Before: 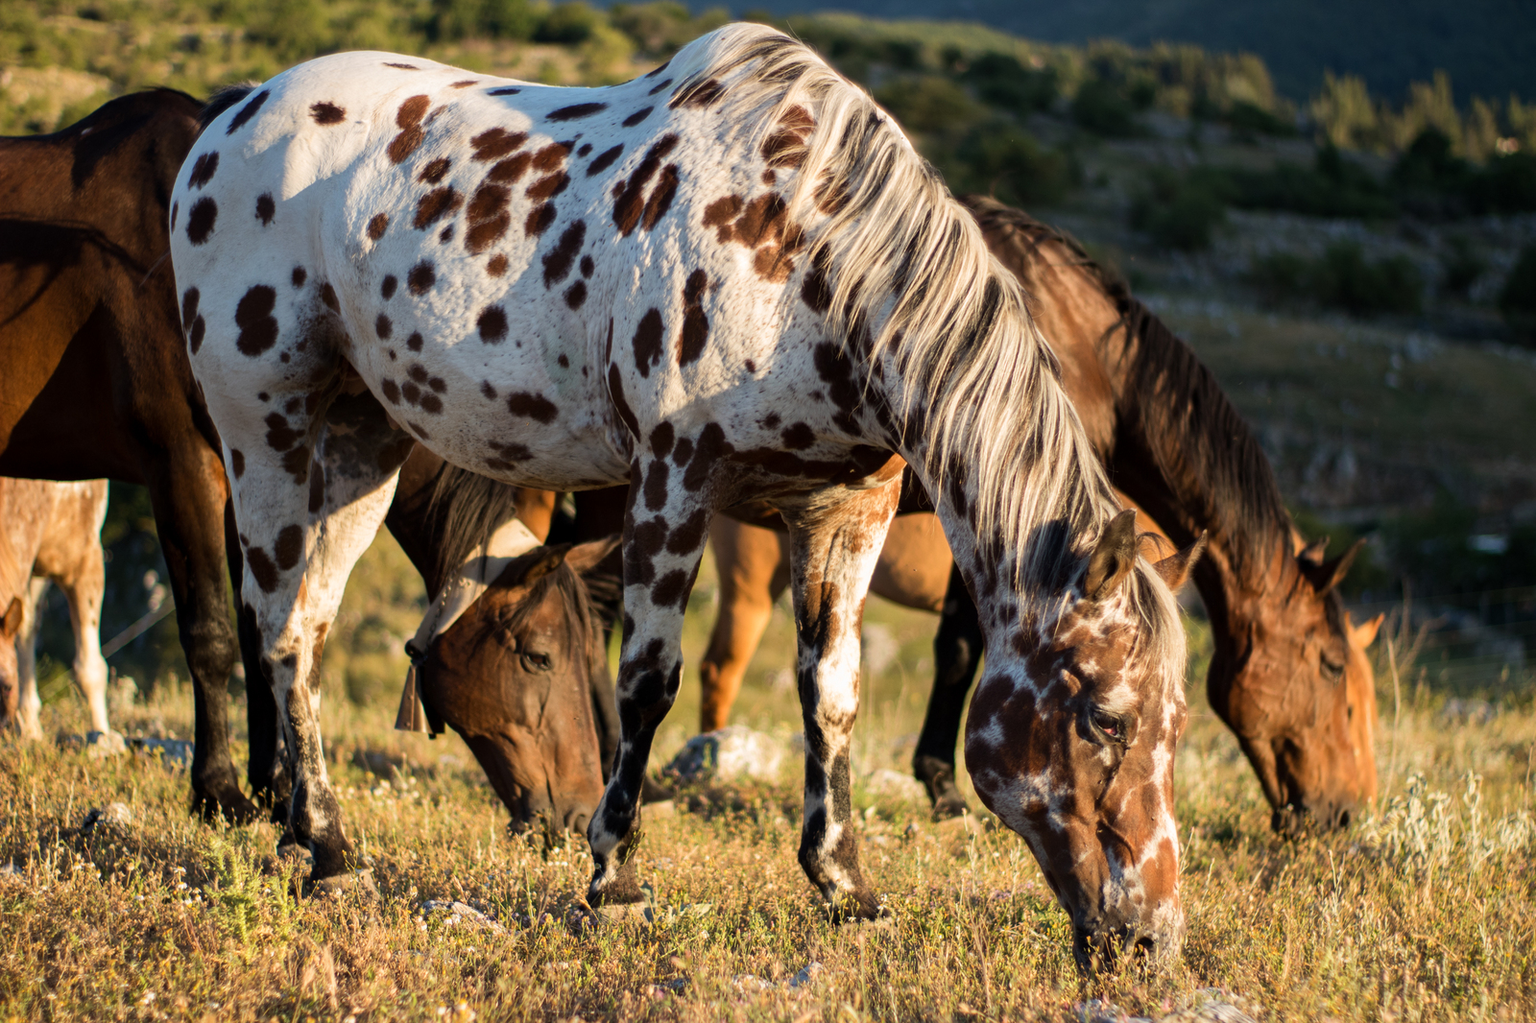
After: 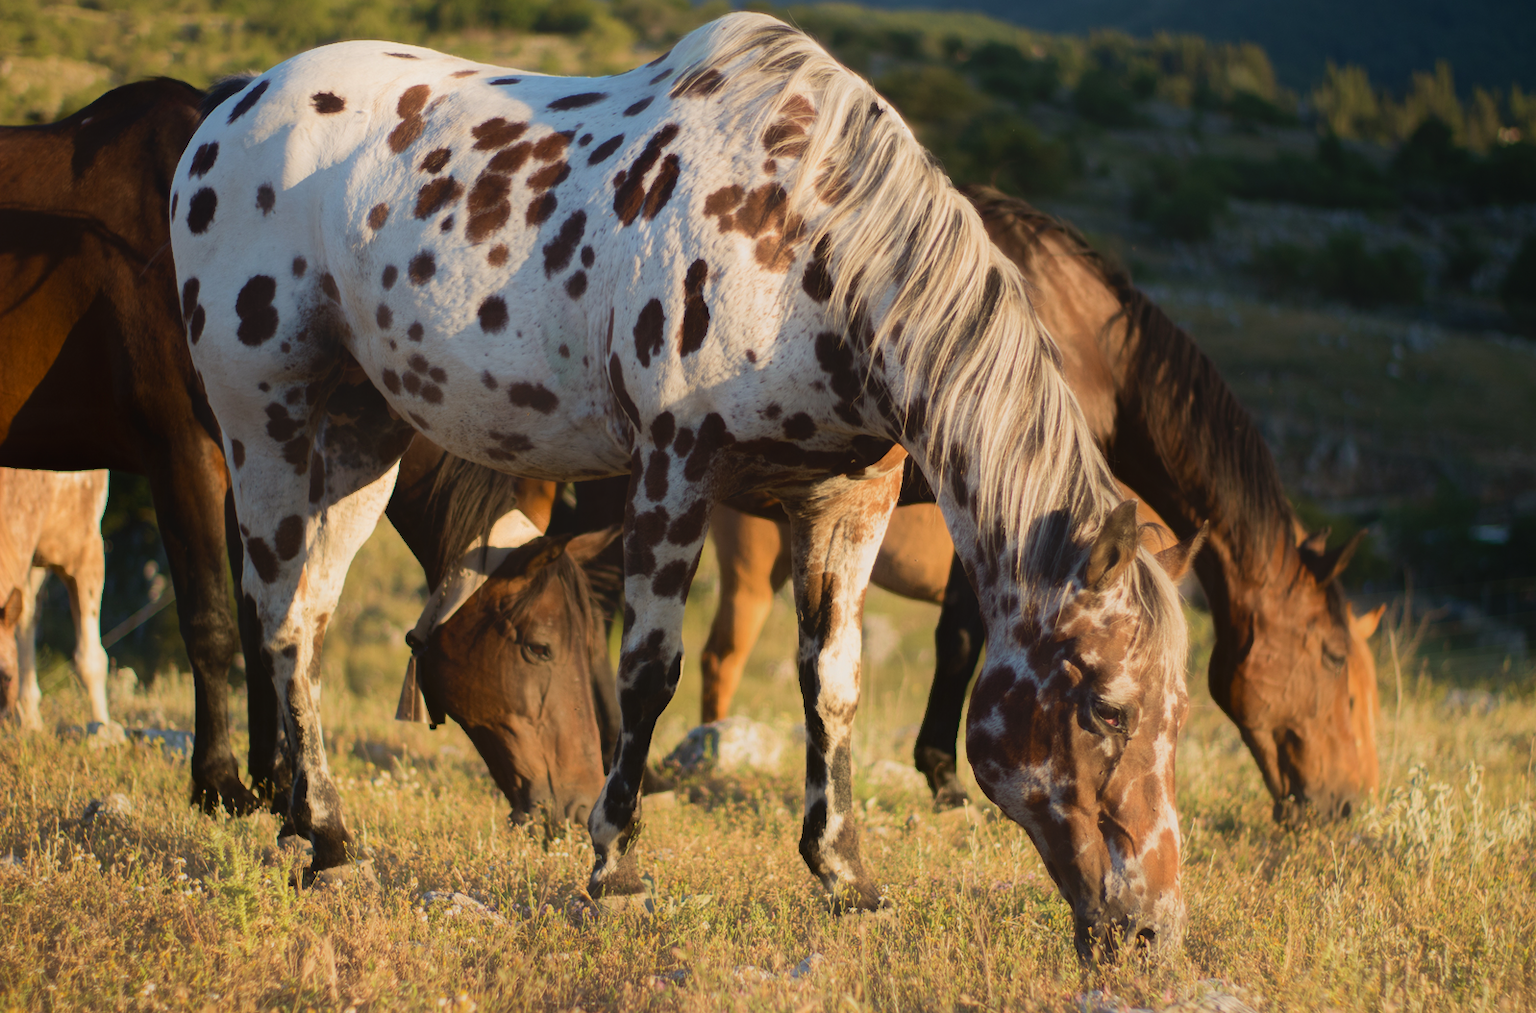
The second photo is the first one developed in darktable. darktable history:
contrast equalizer: y [[0.6 ×6], [0.55 ×6], [0 ×6], [0 ×6], [0 ×6]], mix -0.982
velvia: strength 14.58%
exposure: black level correction 0, exposure 0 EV, compensate highlight preservation false
crop: top 1.049%, right 0.112%
